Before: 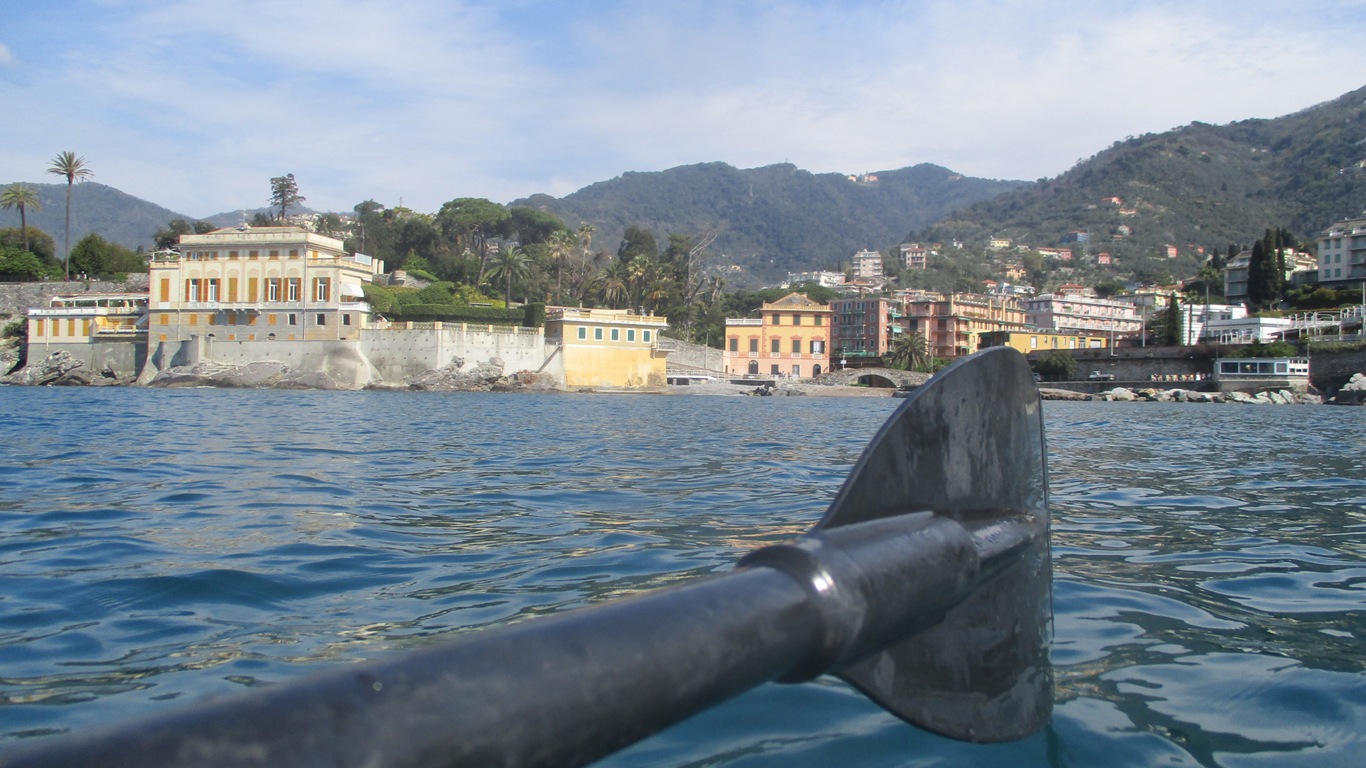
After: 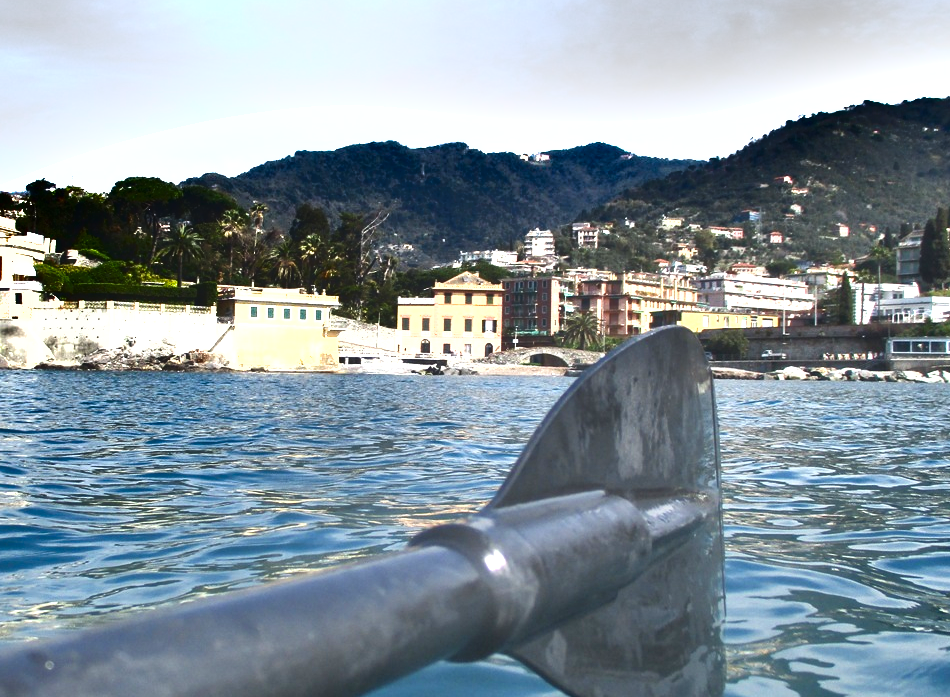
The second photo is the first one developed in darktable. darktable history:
exposure: black level correction 0, exposure 1.2 EV, compensate highlight preservation false
crop and rotate: left 24.034%, top 2.838%, right 6.406%, bottom 6.299%
shadows and highlights: shadows 24.5, highlights -78.15, soften with gaussian
